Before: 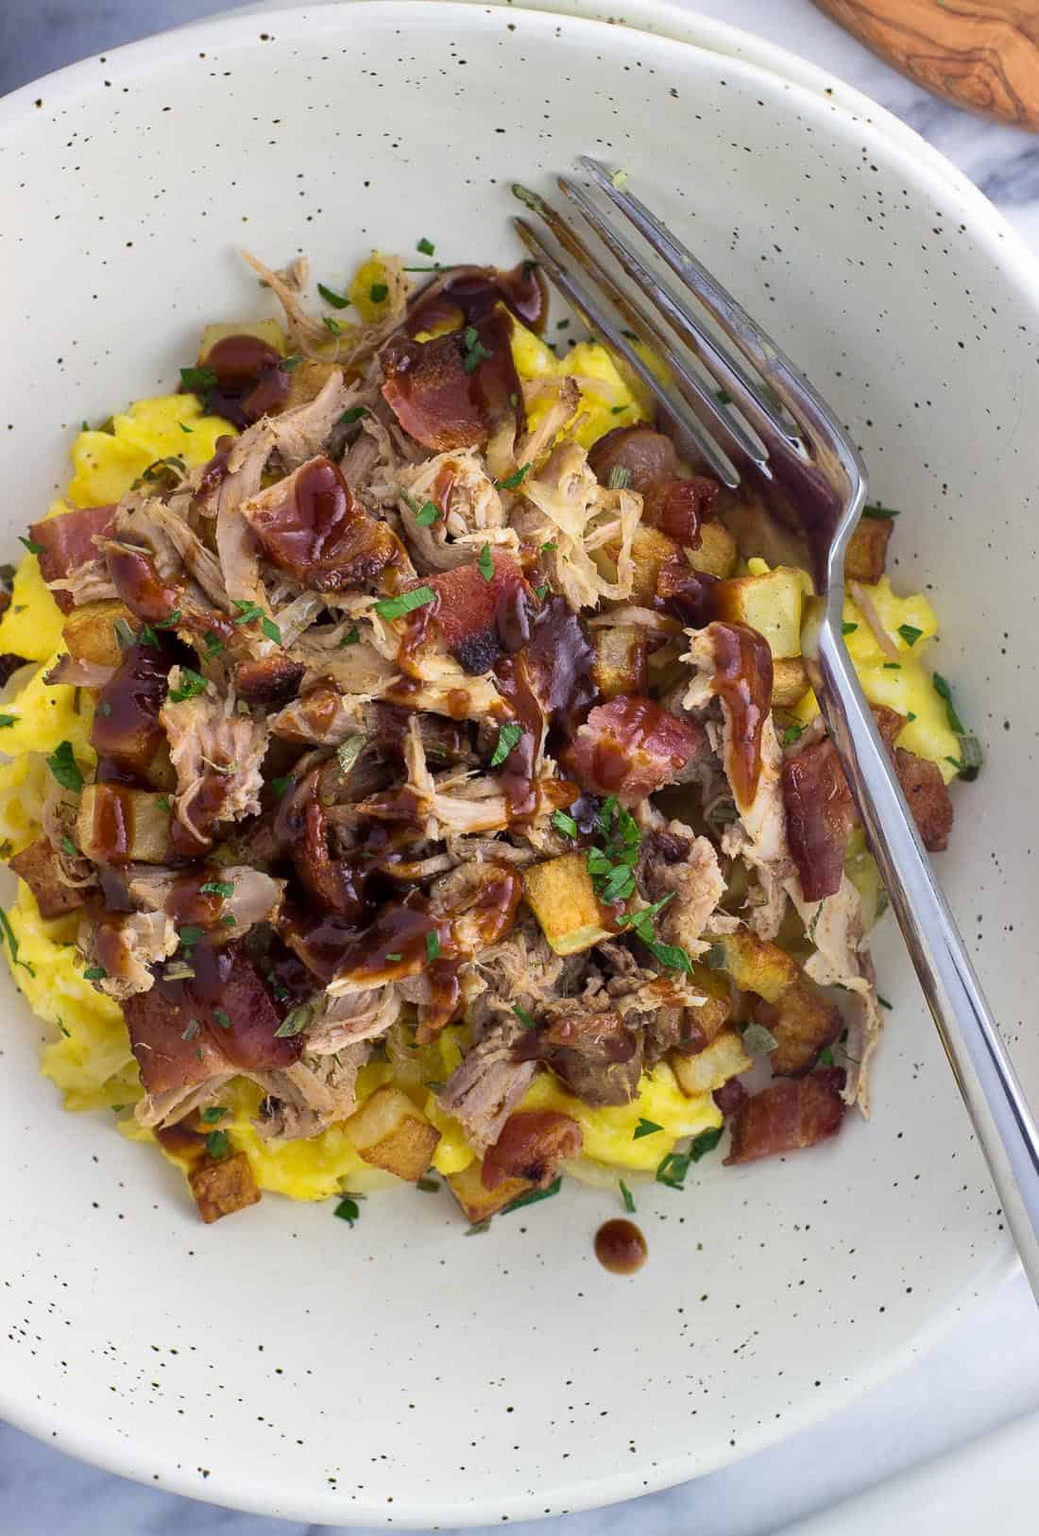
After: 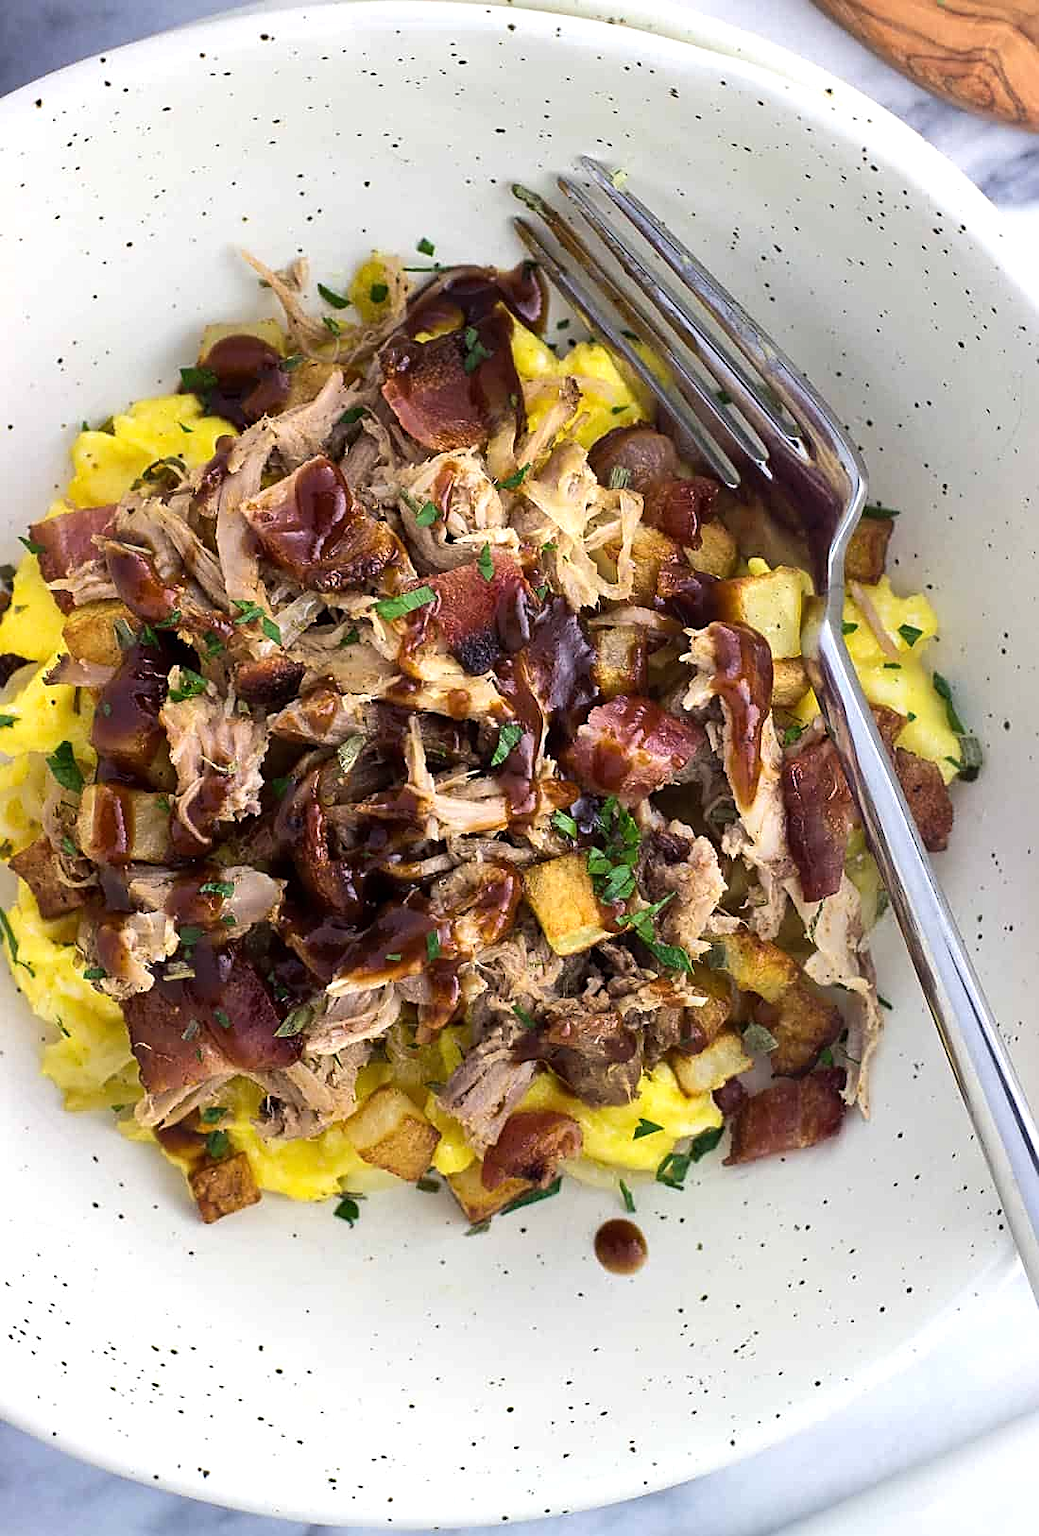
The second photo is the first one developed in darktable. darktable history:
tone equalizer: -8 EV -0.415 EV, -7 EV -0.399 EV, -6 EV -0.315 EV, -5 EV -0.186 EV, -3 EV 0.226 EV, -2 EV 0.317 EV, -1 EV 0.381 EV, +0 EV 0.407 EV, edges refinement/feathering 500, mask exposure compensation -1.57 EV, preserve details no
sharpen: on, module defaults
